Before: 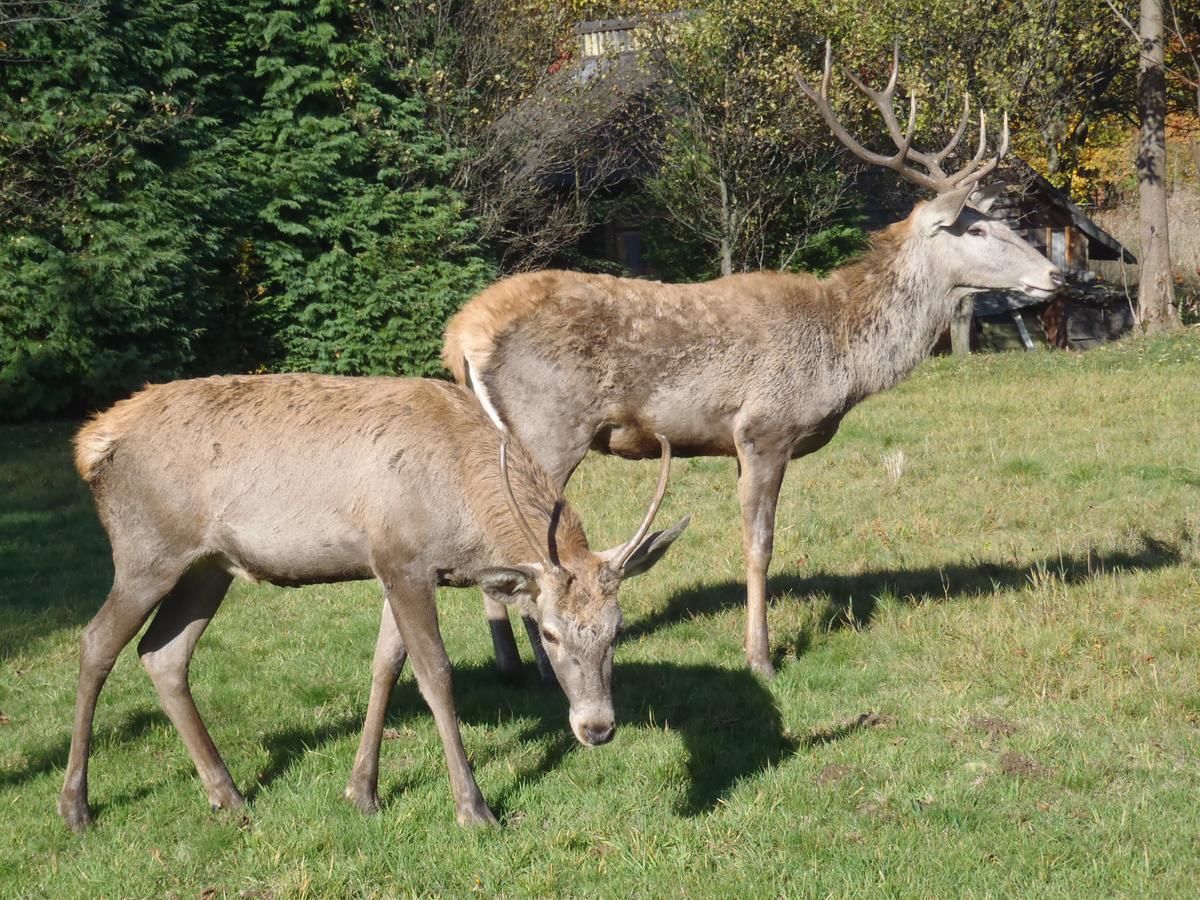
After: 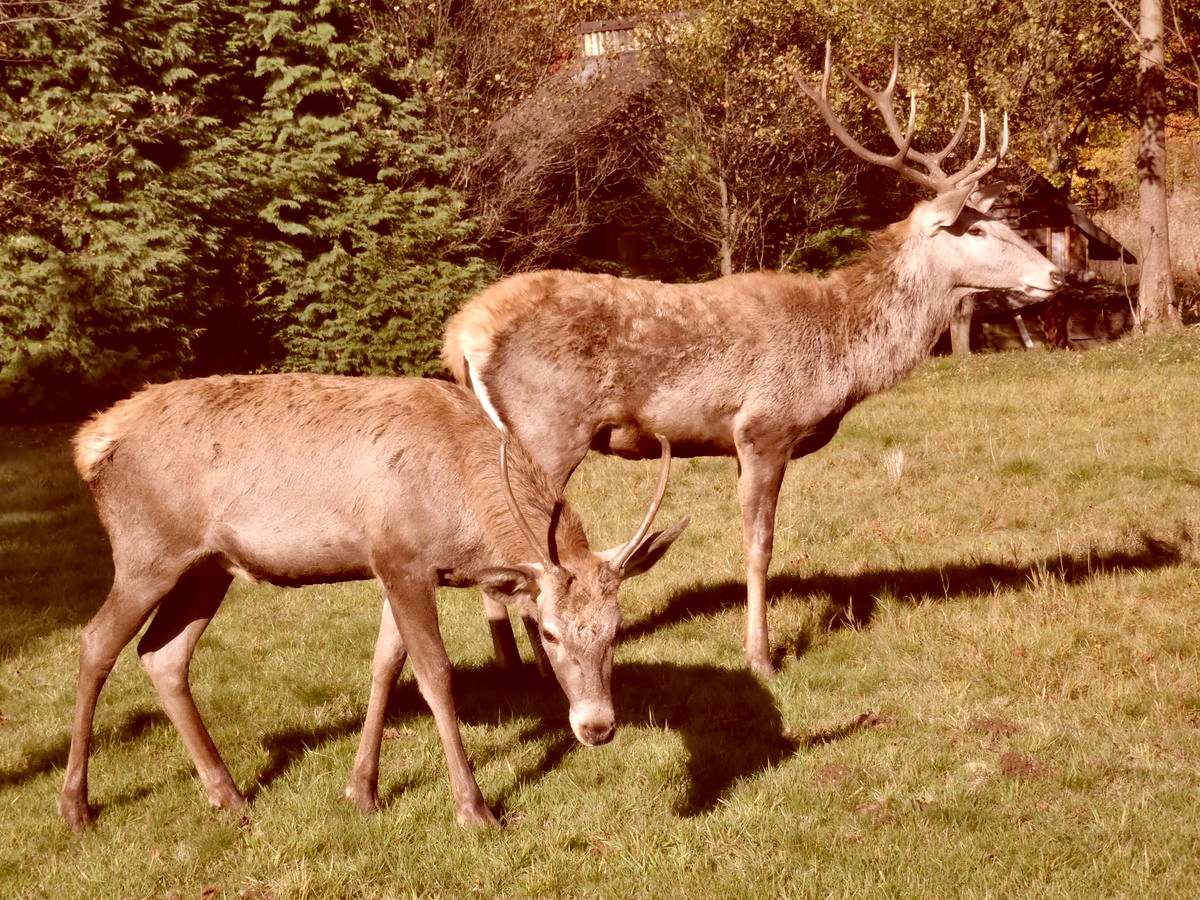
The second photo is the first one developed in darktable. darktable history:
shadows and highlights: shadows 60, soften with gaussian
contrast equalizer: y [[0.514, 0.573, 0.581, 0.508, 0.5, 0.5], [0.5 ×6], [0.5 ×6], [0 ×6], [0 ×6]]
color correction: highlights a* 9.03, highlights b* 8.71, shadows a* 40, shadows b* 40, saturation 0.8
